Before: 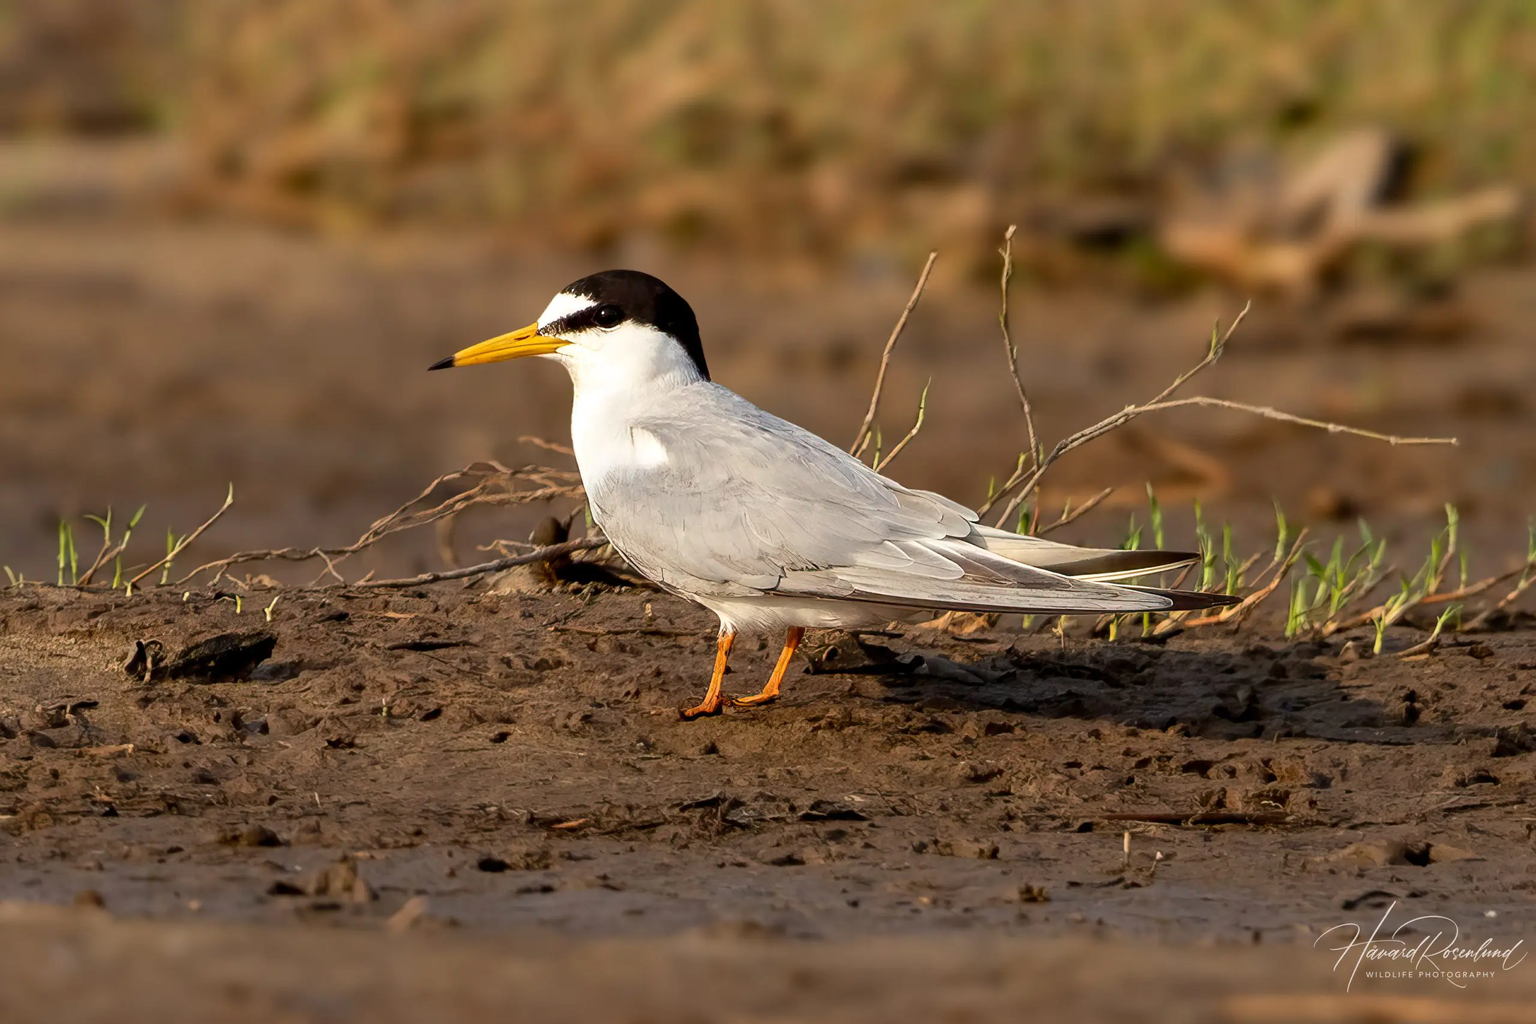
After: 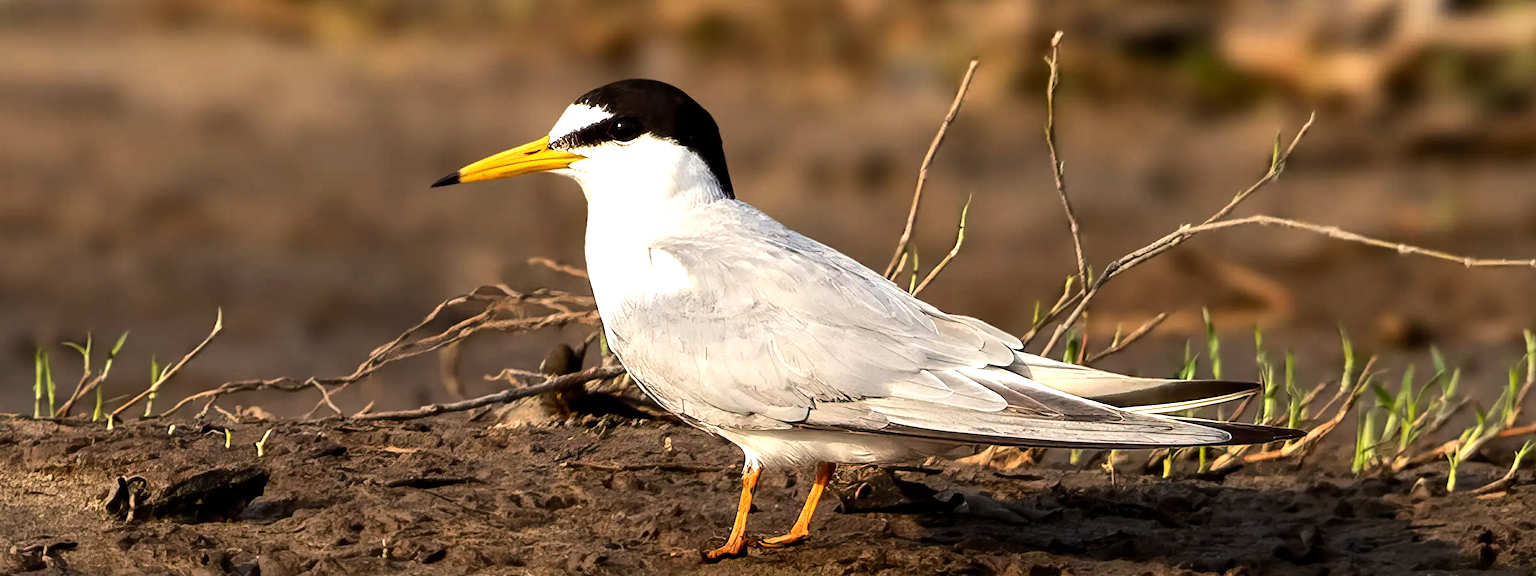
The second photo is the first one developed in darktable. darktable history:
crop: left 1.744%, top 19.225%, right 5.069%, bottom 28.357%
exposure: compensate highlight preservation false
tone equalizer: -8 EV -0.75 EV, -7 EV -0.7 EV, -6 EV -0.6 EV, -5 EV -0.4 EV, -3 EV 0.4 EV, -2 EV 0.6 EV, -1 EV 0.7 EV, +0 EV 0.75 EV, edges refinement/feathering 500, mask exposure compensation -1.57 EV, preserve details no
